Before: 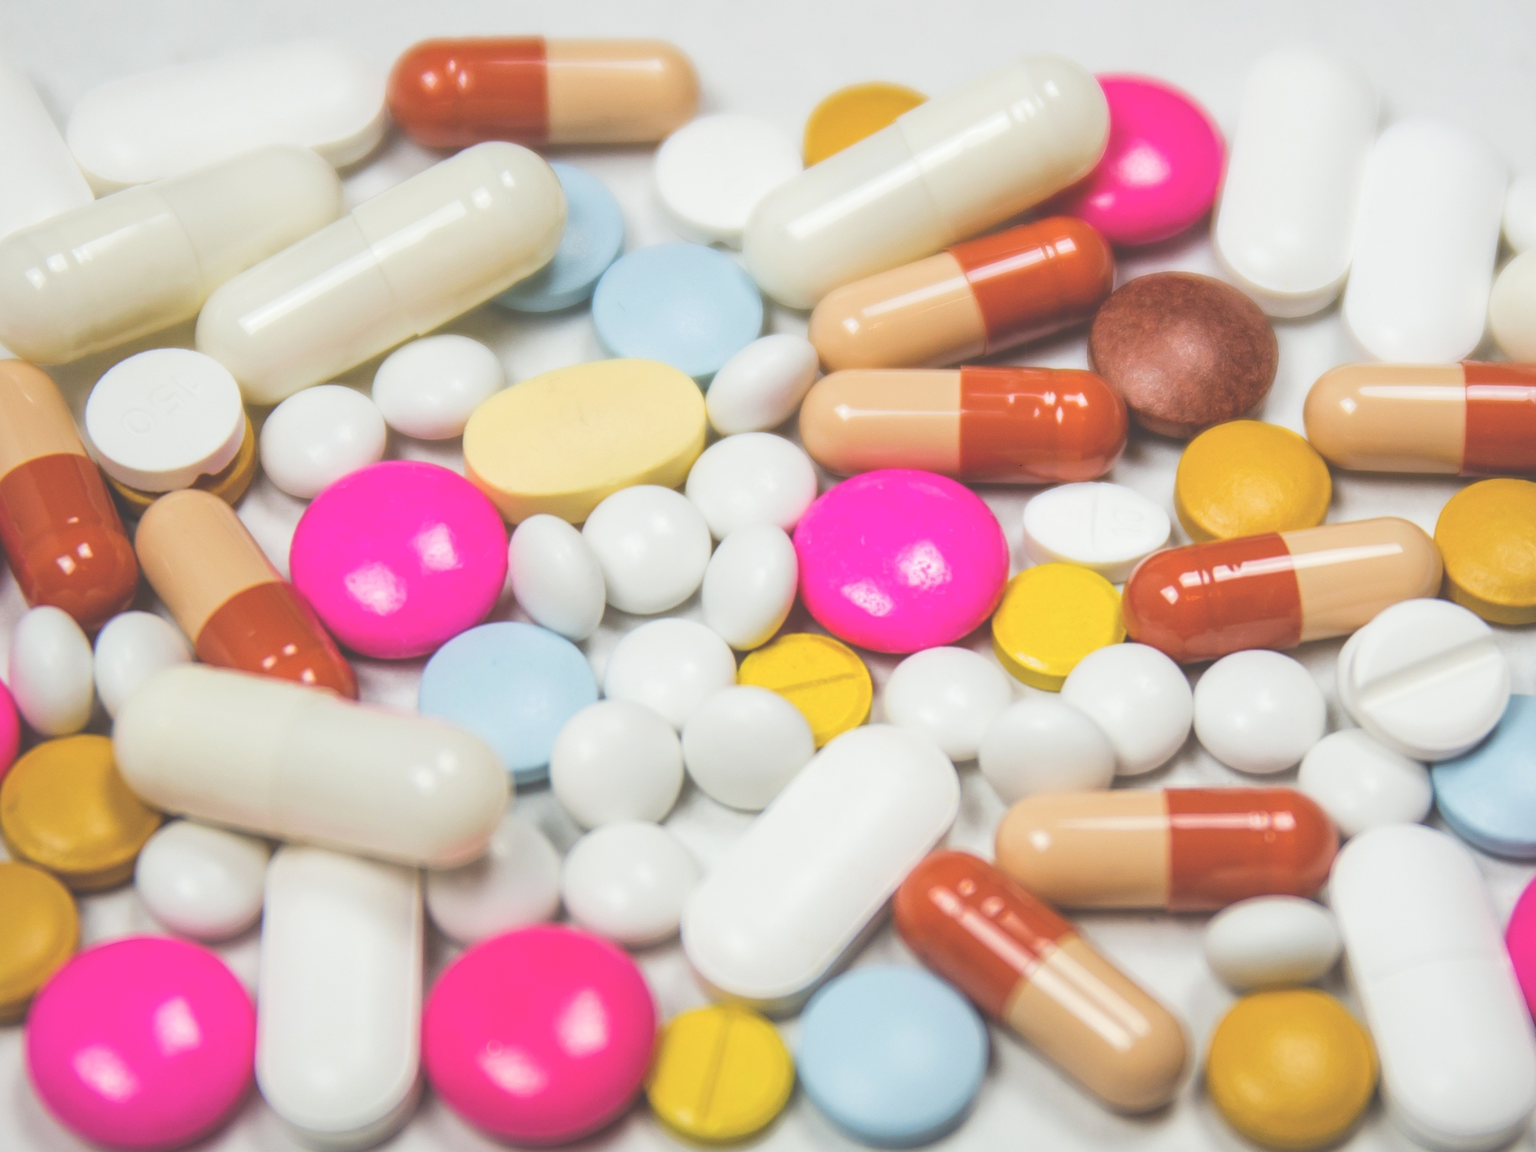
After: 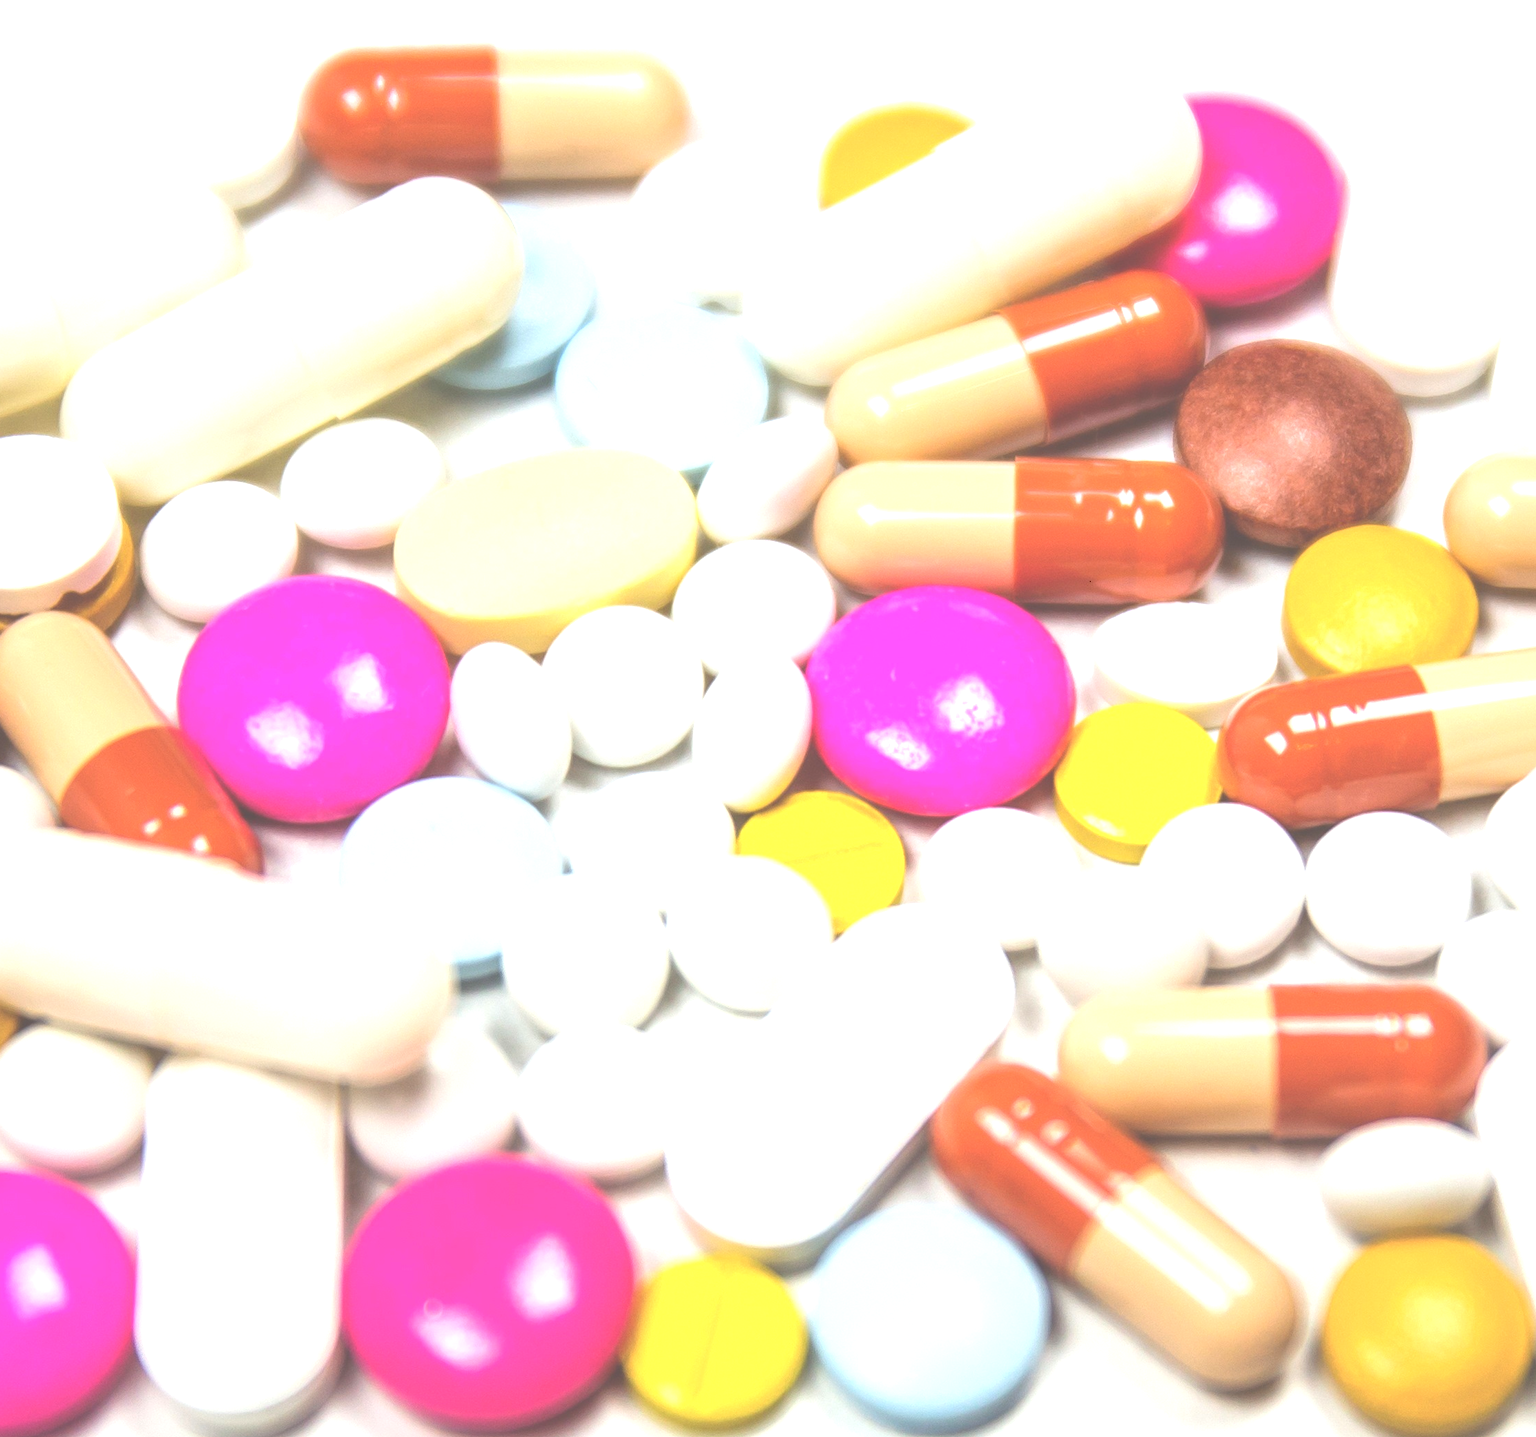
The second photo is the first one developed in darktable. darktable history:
crop and rotate: left 9.611%, right 10.264%
exposure: black level correction 0, exposure 0.908 EV, compensate highlight preservation false
